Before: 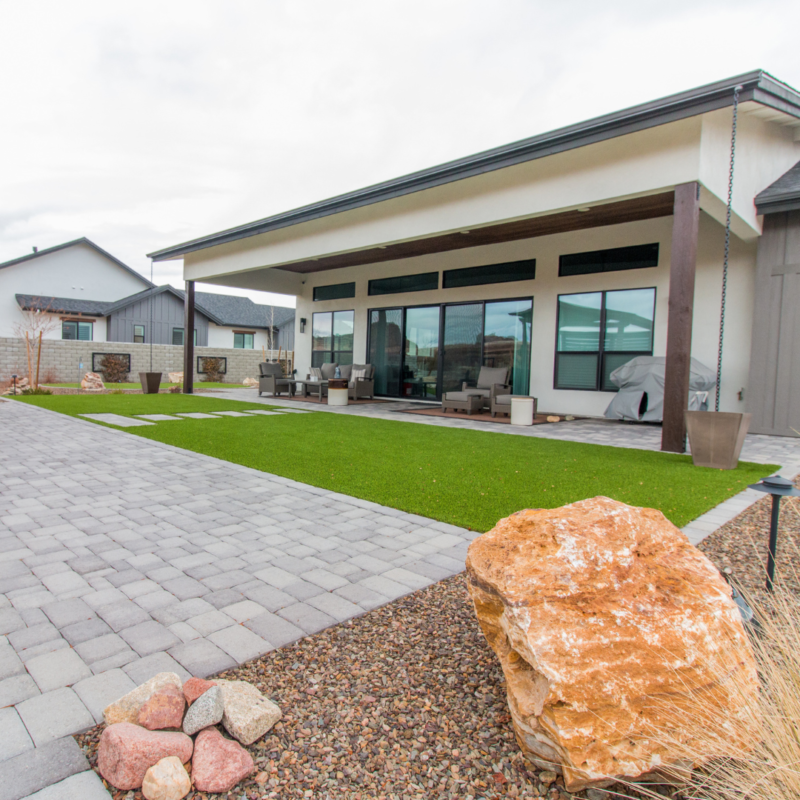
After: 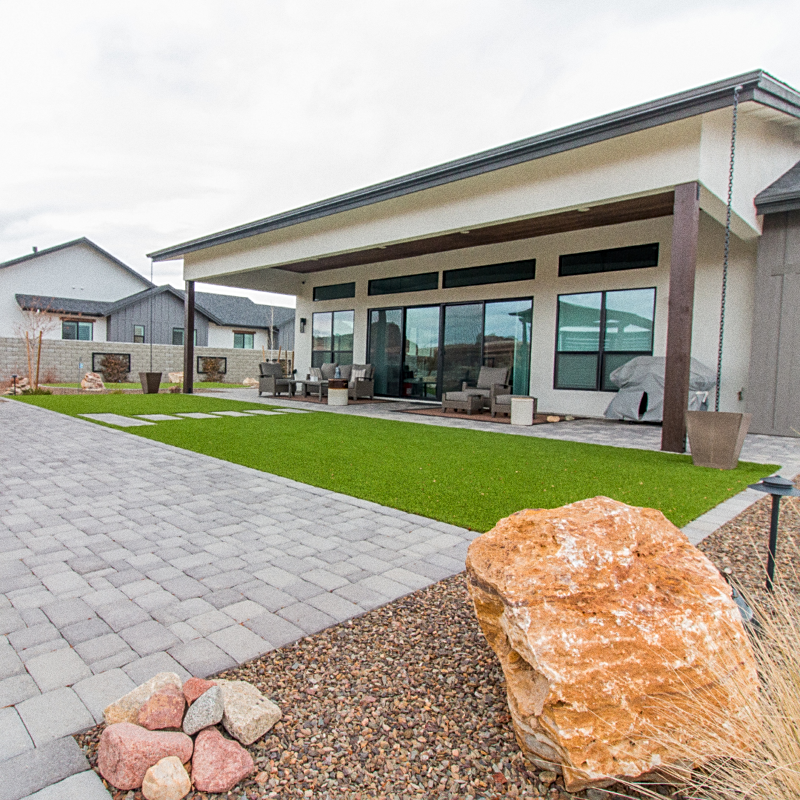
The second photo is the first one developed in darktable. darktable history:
grain: coarseness 0.09 ISO
sharpen: on, module defaults
rotate and perspective: automatic cropping original format, crop left 0, crop top 0
